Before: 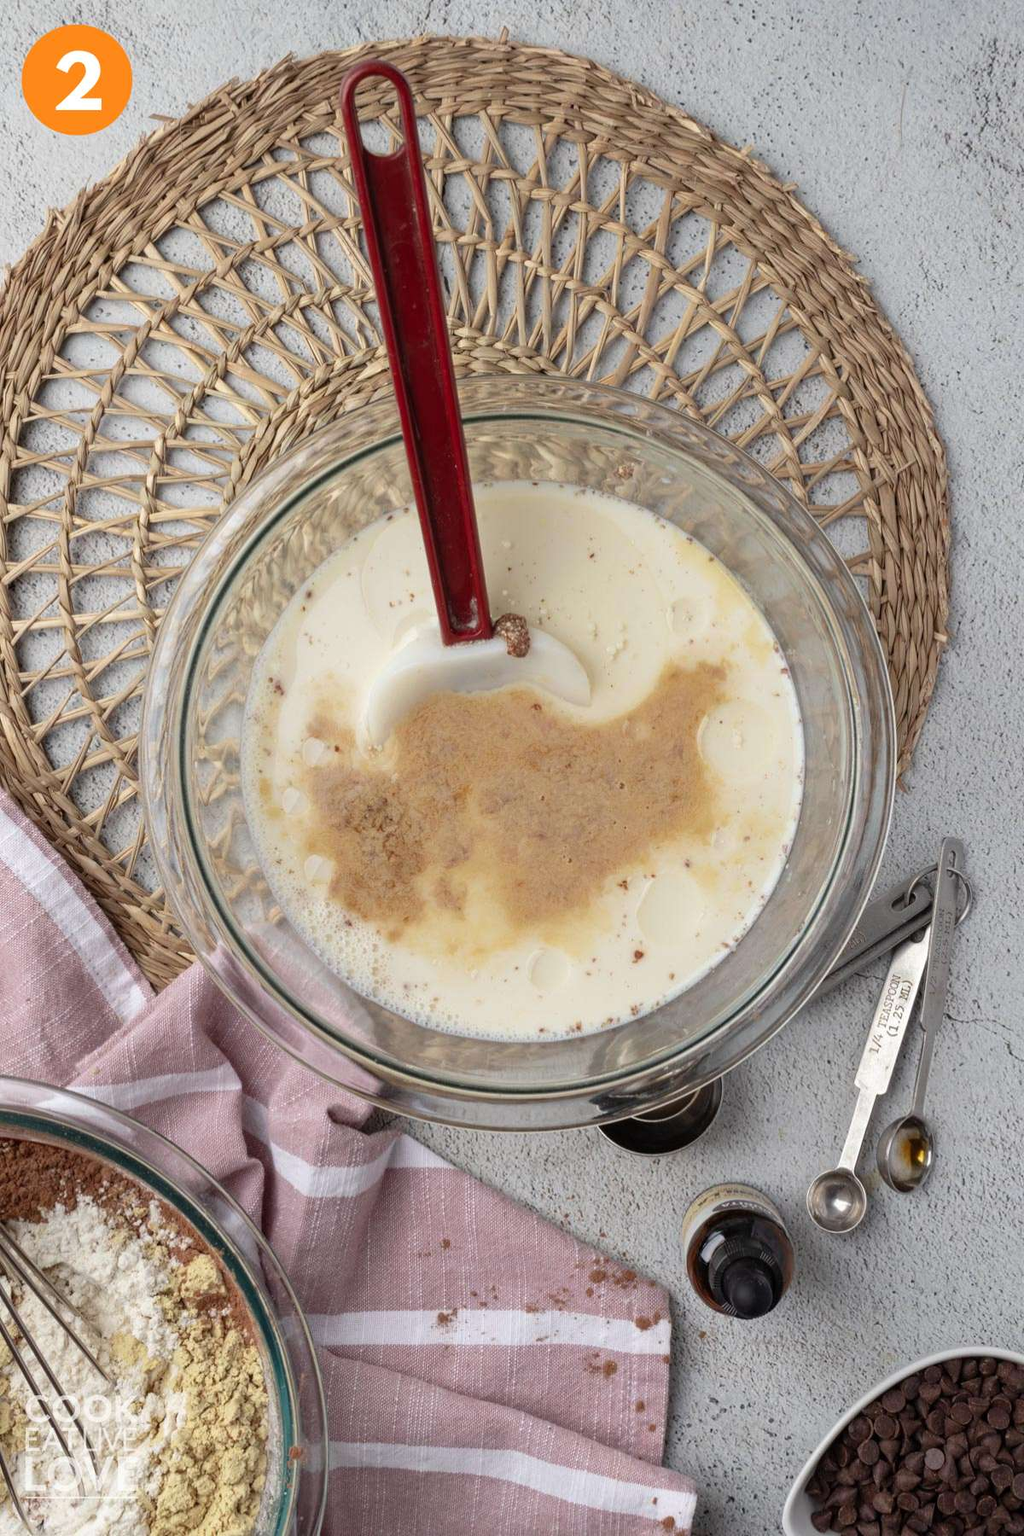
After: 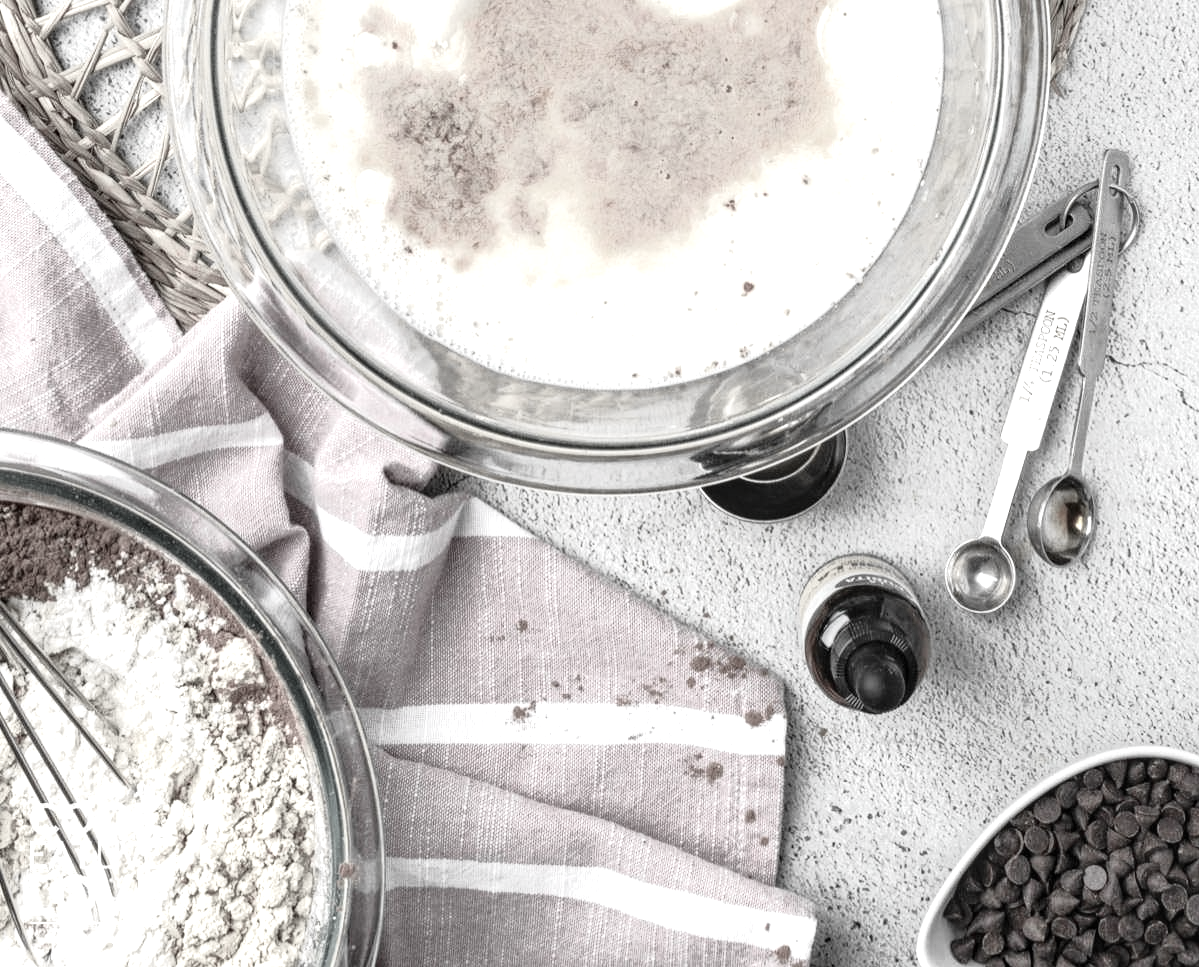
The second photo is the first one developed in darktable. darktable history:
crop and rotate: top 46.237%
tone curve: curves: ch0 [(0, 0) (0.058, 0.037) (0.214, 0.183) (0.304, 0.288) (0.561, 0.554) (0.687, 0.677) (0.768, 0.768) (0.858, 0.861) (0.987, 0.945)]; ch1 [(0, 0) (0.172, 0.123) (0.312, 0.296) (0.432, 0.448) (0.471, 0.469) (0.502, 0.5) (0.521, 0.505) (0.565, 0.569) (0.663, 0.663) (0.703, 0.721) (0.857, 0.917) (1, 1)]; ch2 [(0, 0) (0.411, 0.424) (0.485, 0.497) (0.502, 0.5) (0.517, 0.511) (0.556, 0.562) (0.626, 0.594) (0.709, 0.661) (1, 1)], color space Lab, independent channels, preserve colors none
exposure: exposure 1.137 EV, compensate highlight preservation false
local contrast: on, module defaults
color correction: saturation 0.2
